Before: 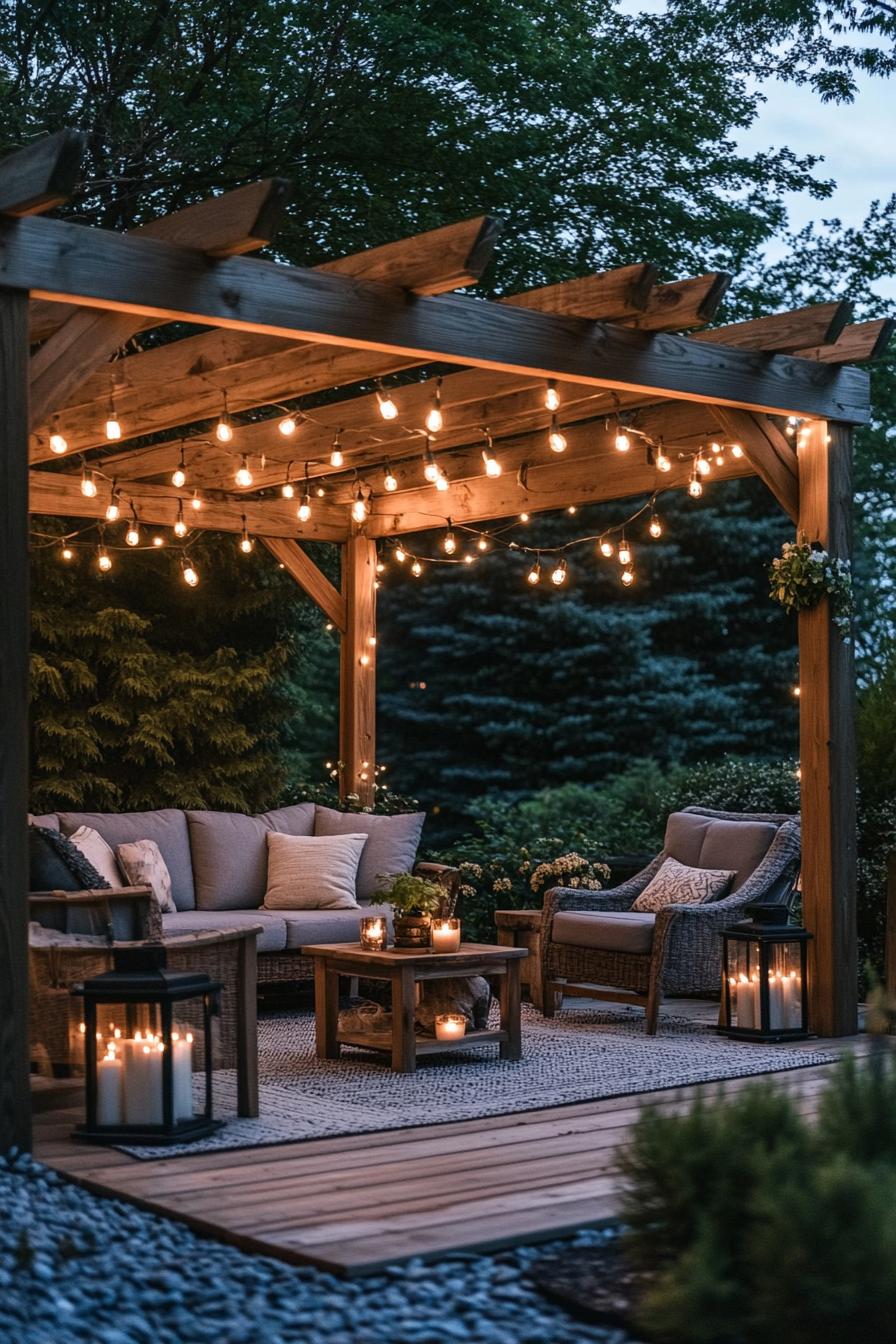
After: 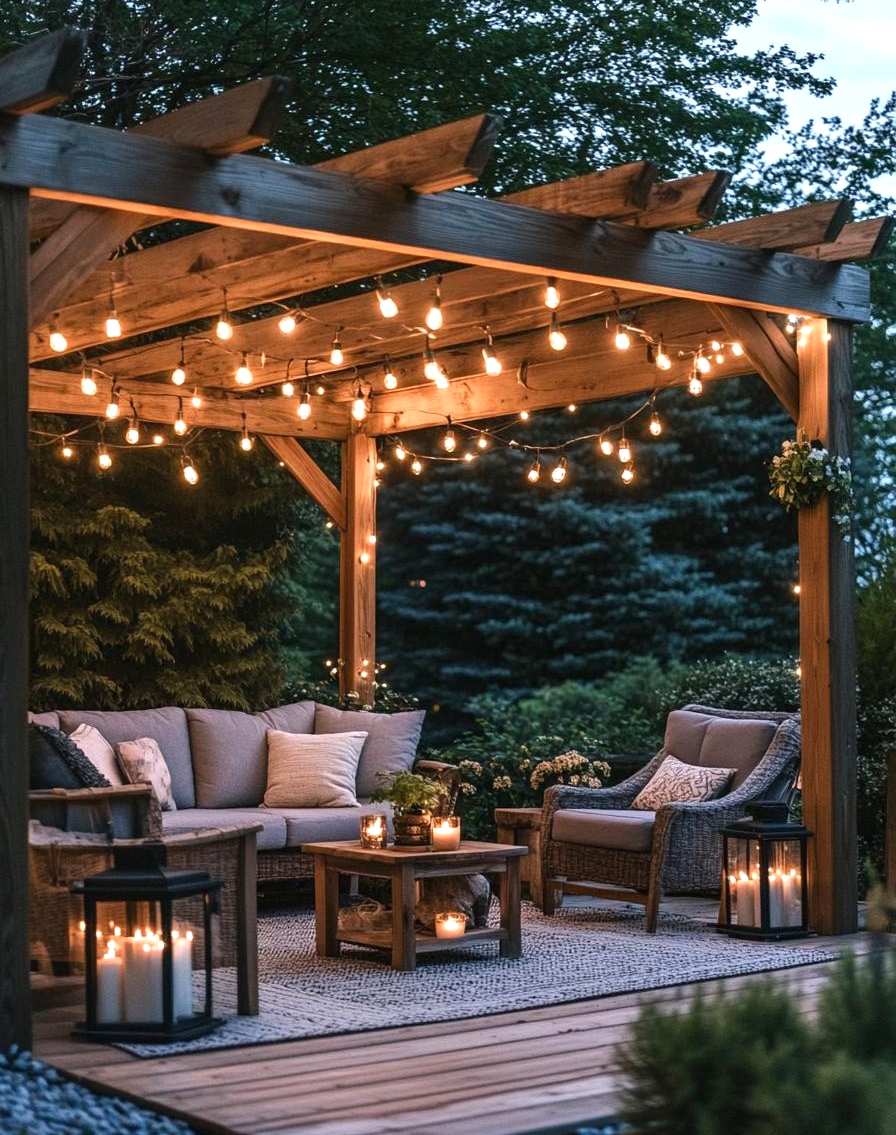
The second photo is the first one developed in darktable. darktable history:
tone equalizer: edges refinement/feathering 500, mask exposure compensation -1.57 EV, preserve details no
crop: top 7.625%, bottom 7.882%
exposure: black level correction 0, exposure 0.498 EV, compensate highlight preservation false
